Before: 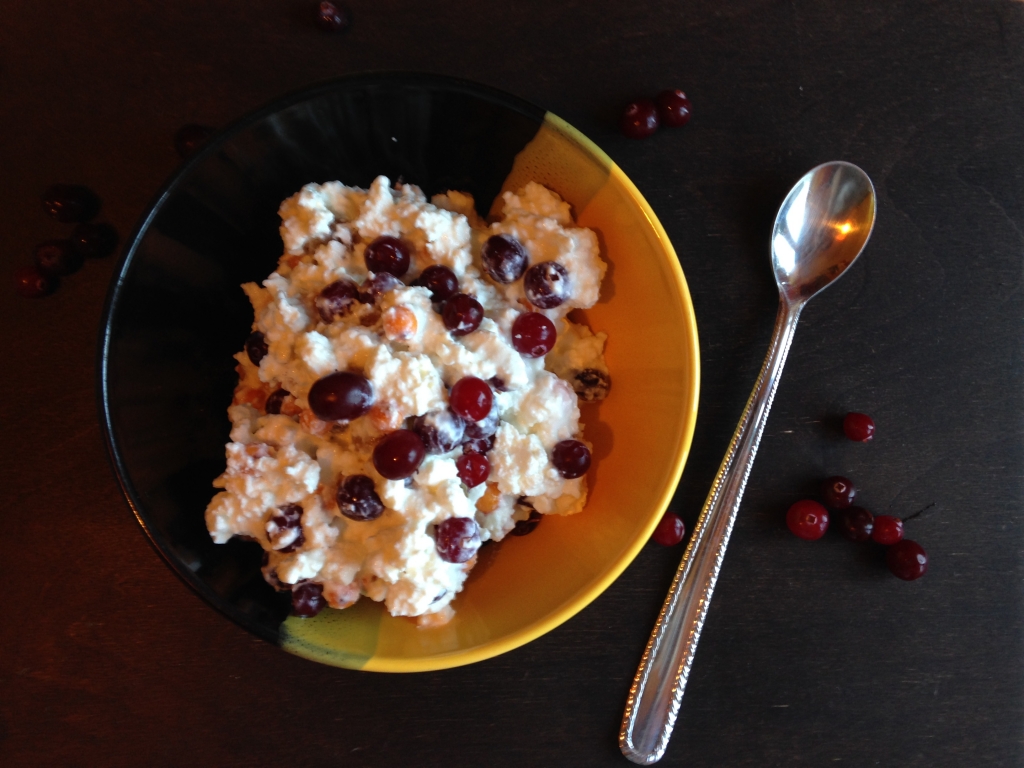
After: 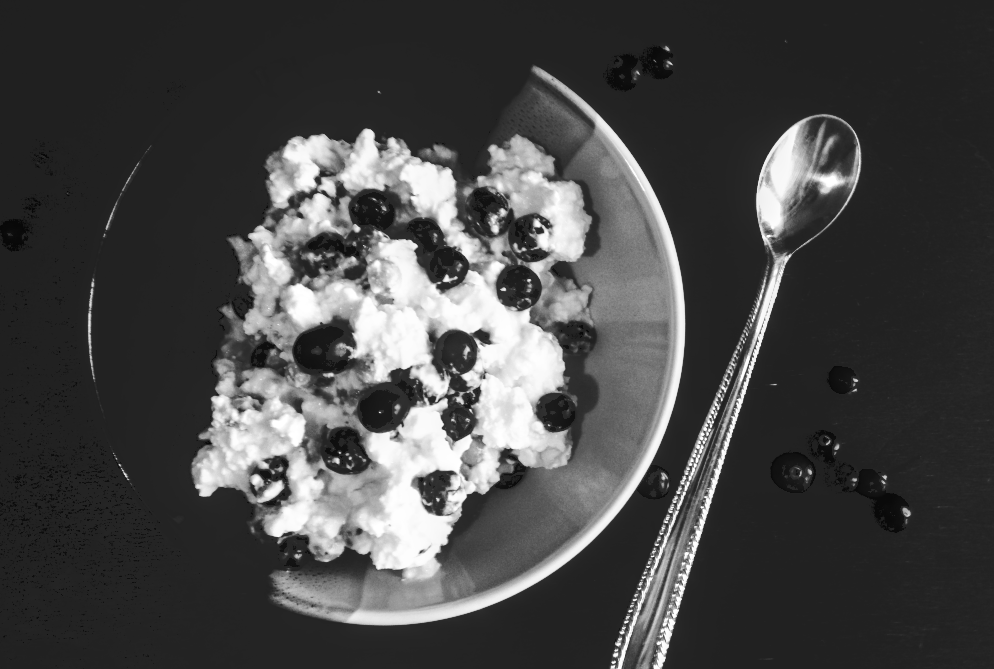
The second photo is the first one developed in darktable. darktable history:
monochrome: on, module defaults
crop: left 1.507%, top 6.147%, right 1.379%, bottom 6.637%
tone equalizer: -8 EV -0.417 EV, -7 EV -0.389 EV, -6 EV -0.333 EV, -5 EV -0.222 EV, -3 EV 0.222 EV, -2 EV 0.333 EV, -1 EV 0.389 EV, +0 EV 0.417 EV, edges refinement/feathering 500, mask exposure compensation -1.57 EV, preserve details no
local contrast: on, module defaults
tone curve: curves: ch0 [(0, 0) (0.003, 0.112) (0.011, 0.115) (0.025, 0.111) (0.044, 0.114) (0.069, 0.126) (0.1, 0.144) (0.136, 0.164) (0.177, 0.196) (0.224, 0.249) (0.277, 0.316) (0.335, 0.401) (0.399, 0.487) (0.468, 0.571) (0.543, 0.647) (0.623, 0.728) (0.709, 0.795) (0.801, 0.866) (0.898, 0.933) (1, 1)], preserve colors none
contrast brightness saturation: contrast 0.4, brightness 0.05, saturation 0.25
shadows and highlights: shadows 10, white point adjustment 1, highlights -40
